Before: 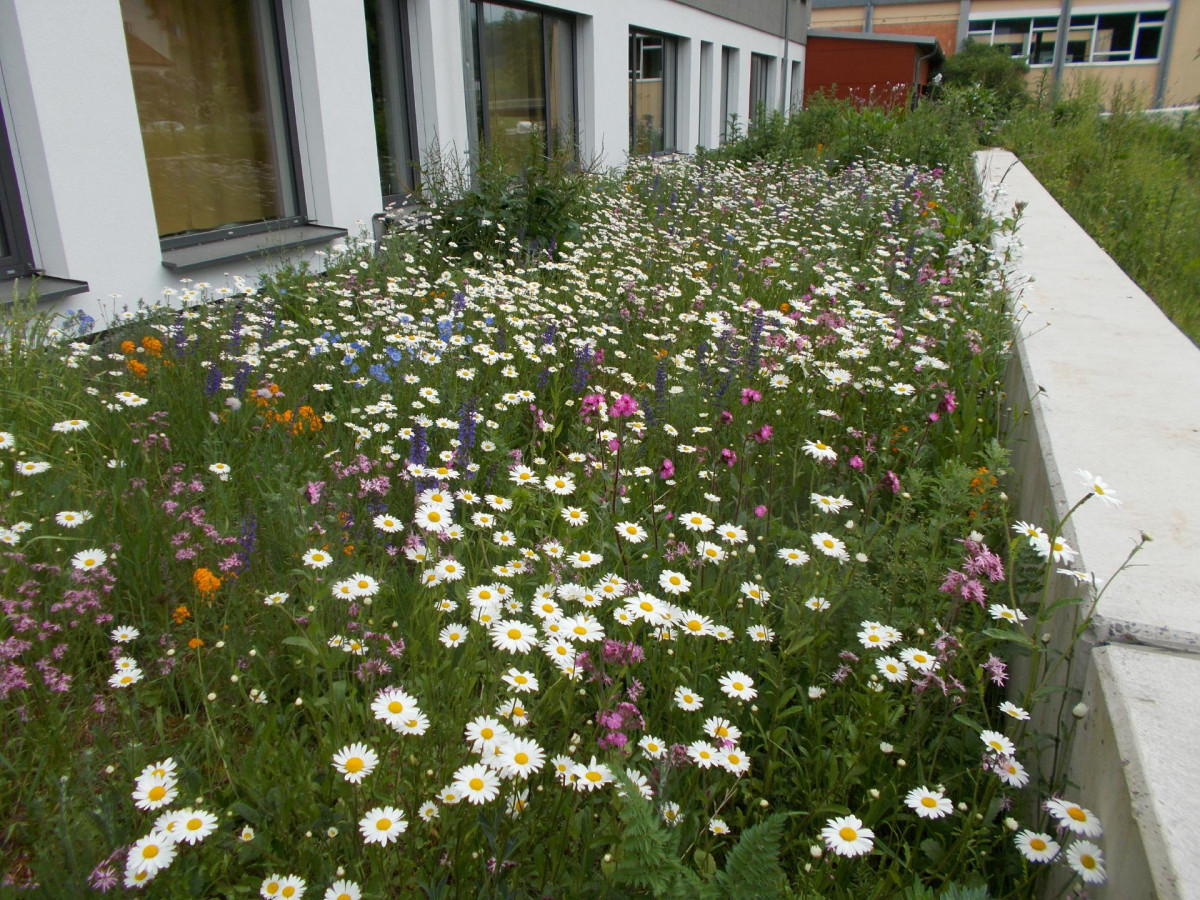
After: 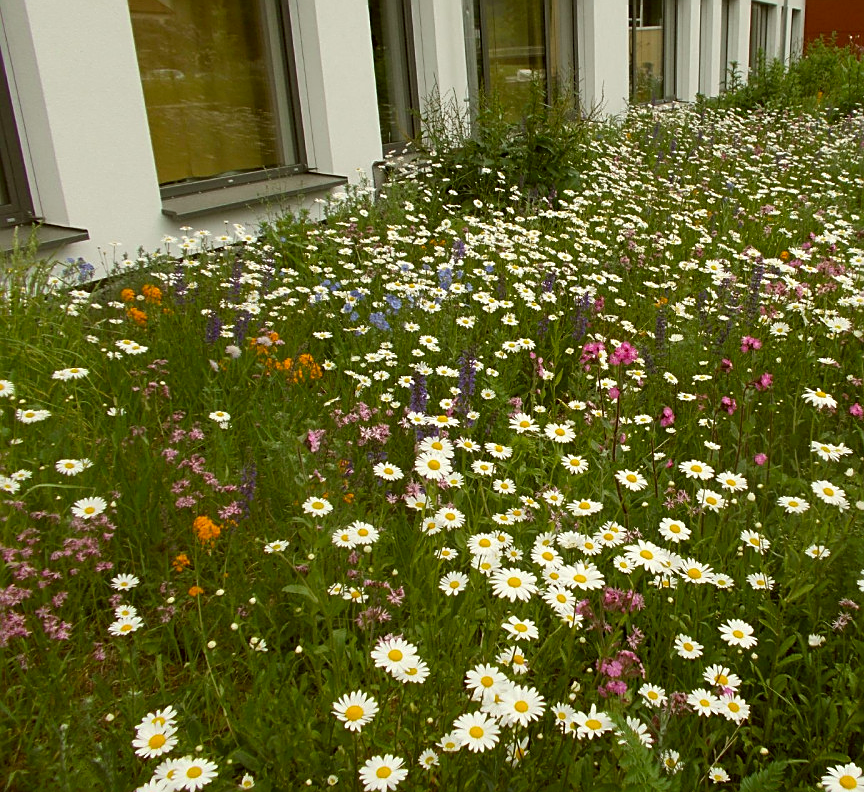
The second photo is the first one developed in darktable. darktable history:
crop: top 5.803%, right 27.864%, bottom 5.804%
sharpen: on, module defaults
color correction: highlights a* -1.43, highlights b* 10.12, shadows a* 0.395, shadows b* 19.35
